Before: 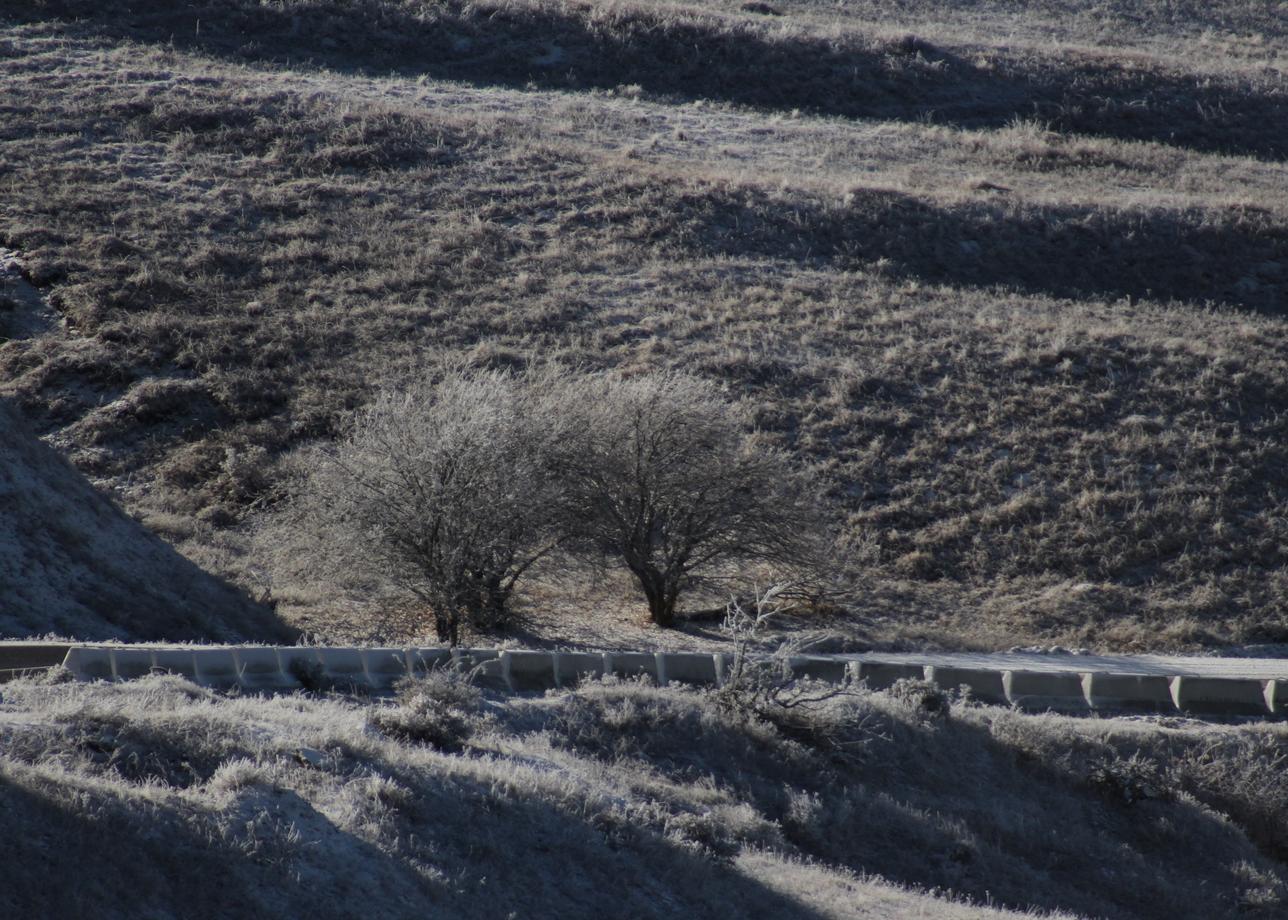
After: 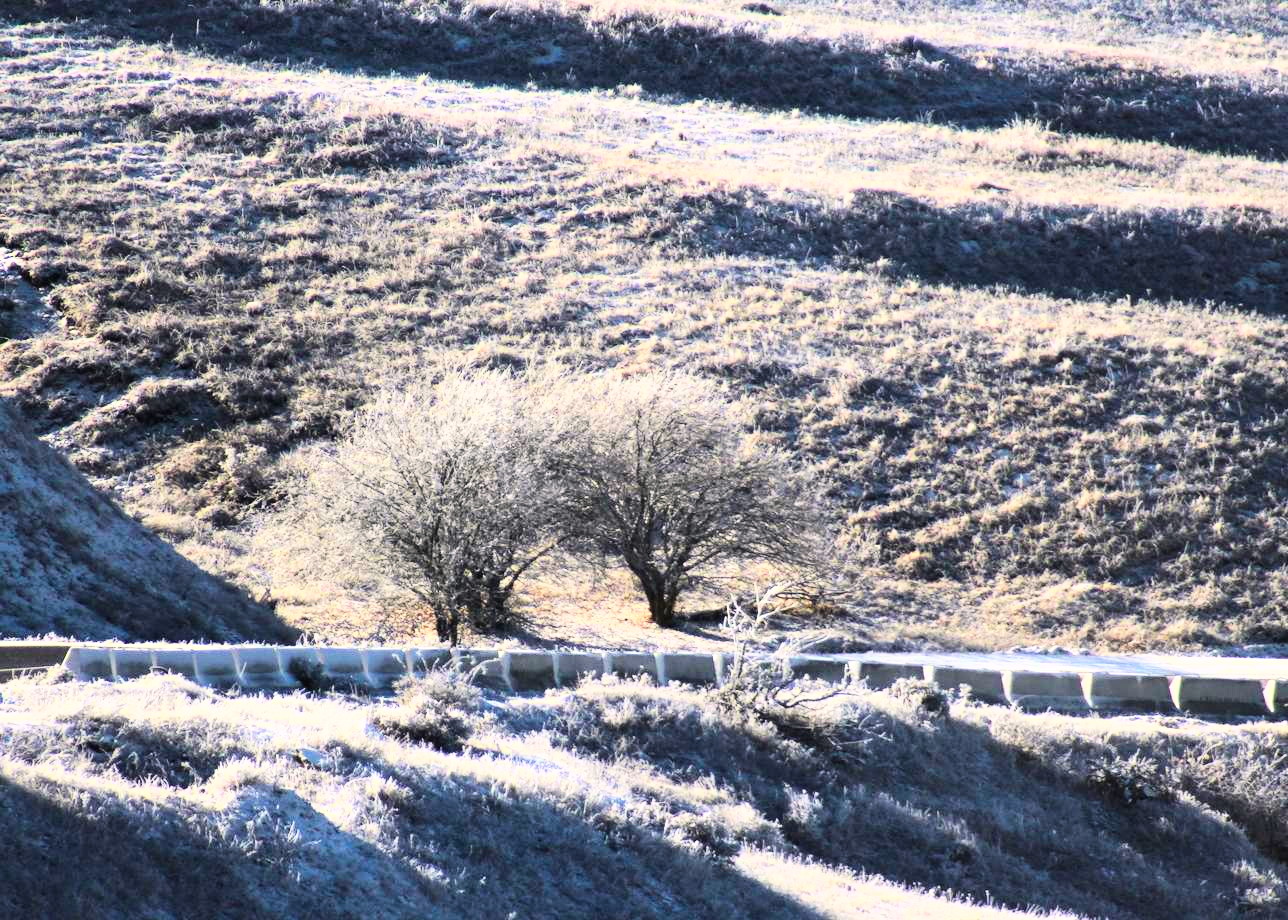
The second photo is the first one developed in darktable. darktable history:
exposure: exposure 1 EV, compensate highlight preservation false
color balance rgb: highlights gain › chroma 1.343%, highlights gain › hue 57.25°, linear chroma grading › global chroma 9.07%, perceptual saturation grading › global saturation 25.38%, global vibrance 20.665%
base curve: curves: ch0 [(0, 0) (0.007, 0.004) (0.027, 0.03) (0.046, 0.07) (0.207, 0.54) (0.442, 0.872) (0.673, 0.972) (1, 1)]
